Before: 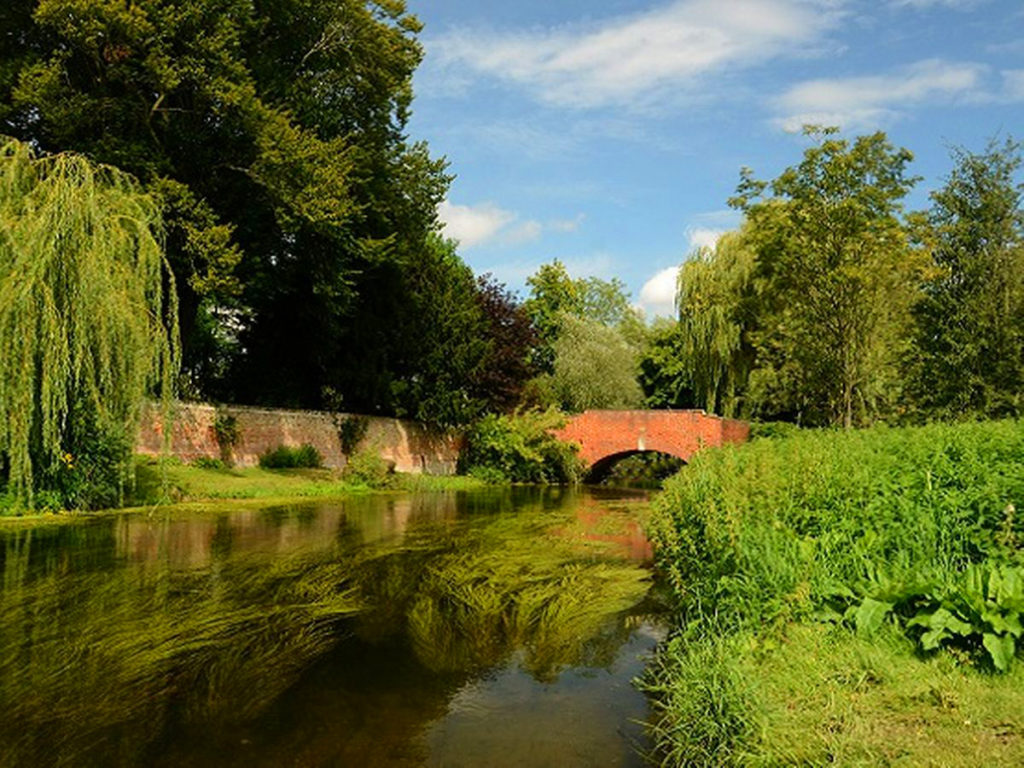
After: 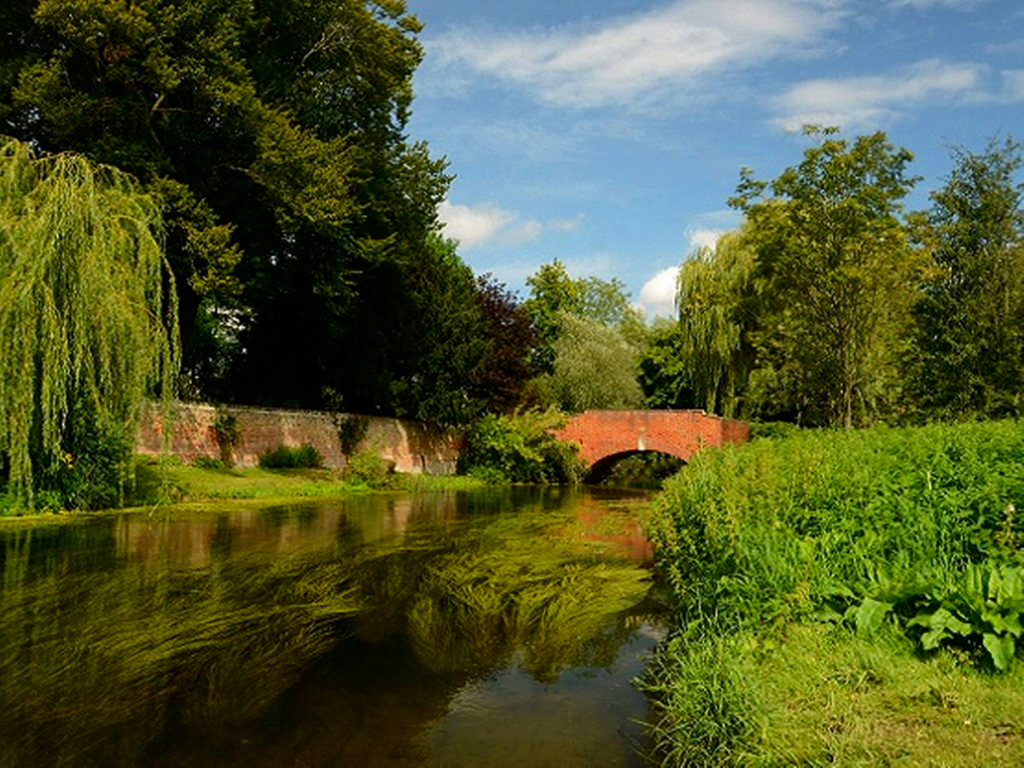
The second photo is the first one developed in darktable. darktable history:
color balance rgb: perceptual saturation grading › global saturation 0.109%
contrast brightness saturation: brightness -0.098
